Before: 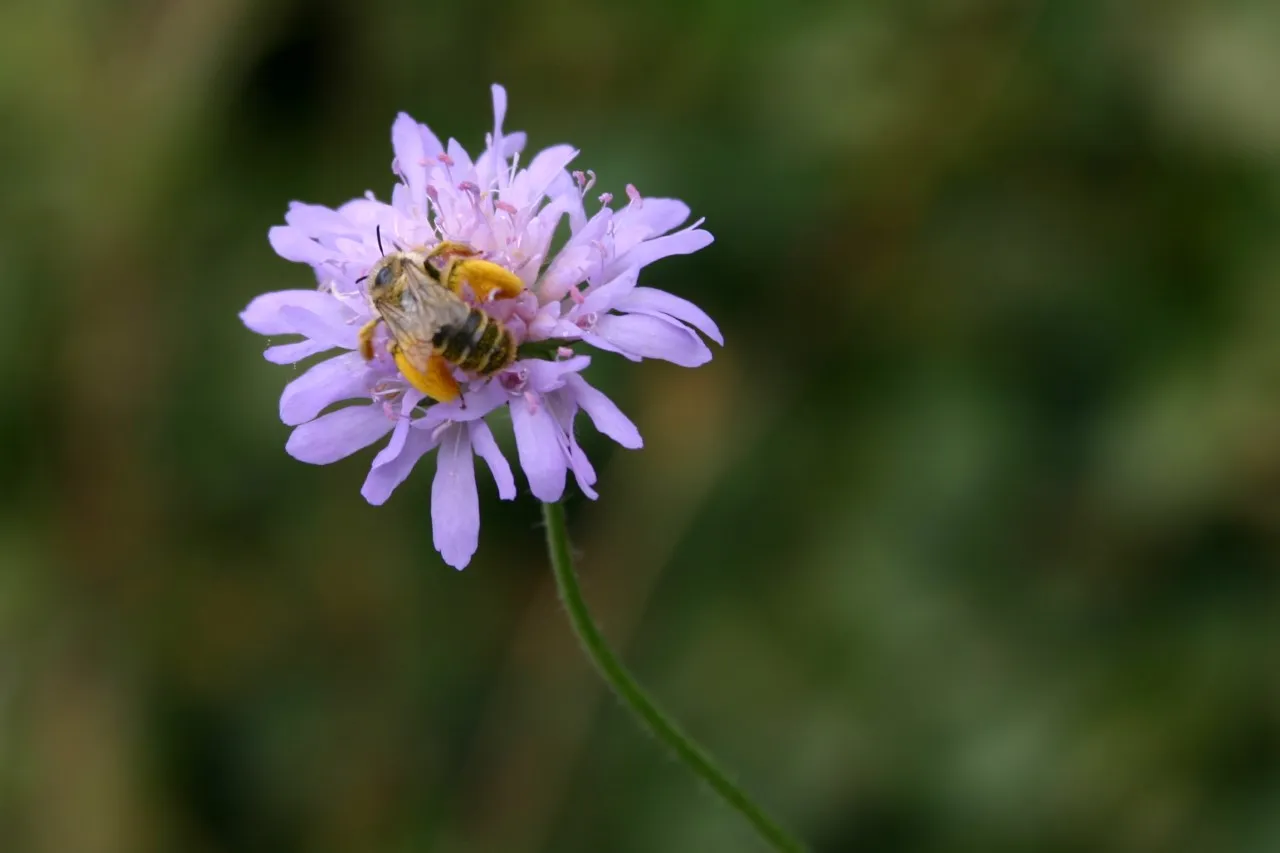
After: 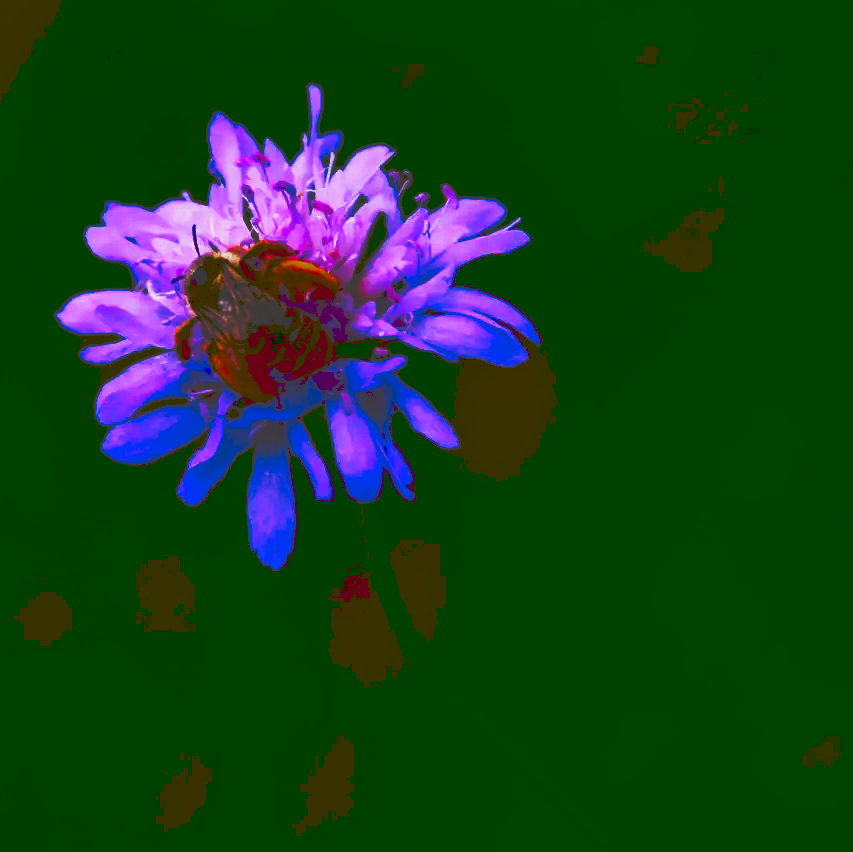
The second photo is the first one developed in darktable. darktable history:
shadows and highlights: shadows 30.86, highlights 0, soften with gaussian
levels: levels [0, 0.478, 1]
color zones: curves: ch0 [(0, 0.48) (0.209, 0.398) (0.305, 0.332) (0.429, 0.493) (0.571, 0.5) (0.714, 0.5) (0.857, 0.5) (1, 0.48)]; ch1 [(0, 0.633) (0.143, 0.586) (0.286, 0.489) (0.429, 0.448) (0.571, 0.31) (0.714, 0.335) (0.857, 0.492) (1, 0.633)]; ch2 [(0, 0.448) (0.143, 0.498) (0.286, 0.5) (0.429, 0.5) (0.571, 0.5) (0.714, 0.5) (0.857, 0.5) (1, 0.448)]
tone curve: curves: ch0 [(0, 0) (0.003, 0.184) (0.011, 0.184) (0.025, 0.189) (0.044, 0.192) (0.069, 0.194) (0.1, 0.2) (0.136, 0.202) (0.177, 0.206) (0.224, 0.214) (0.277, 0.243) (0.335, 0.297) (0.399, 0.39) (0.468, 0.508) (0.543, 0.653) (0.623, 0.754) (0.709, 0.834) (0.801, 0.887) (0.898, 0.925) (1, 1)], preserve colors none
contrast brightness saturation: brightness -1, saturation 1
crop and rotate: left 14.385%, right 18.948%
